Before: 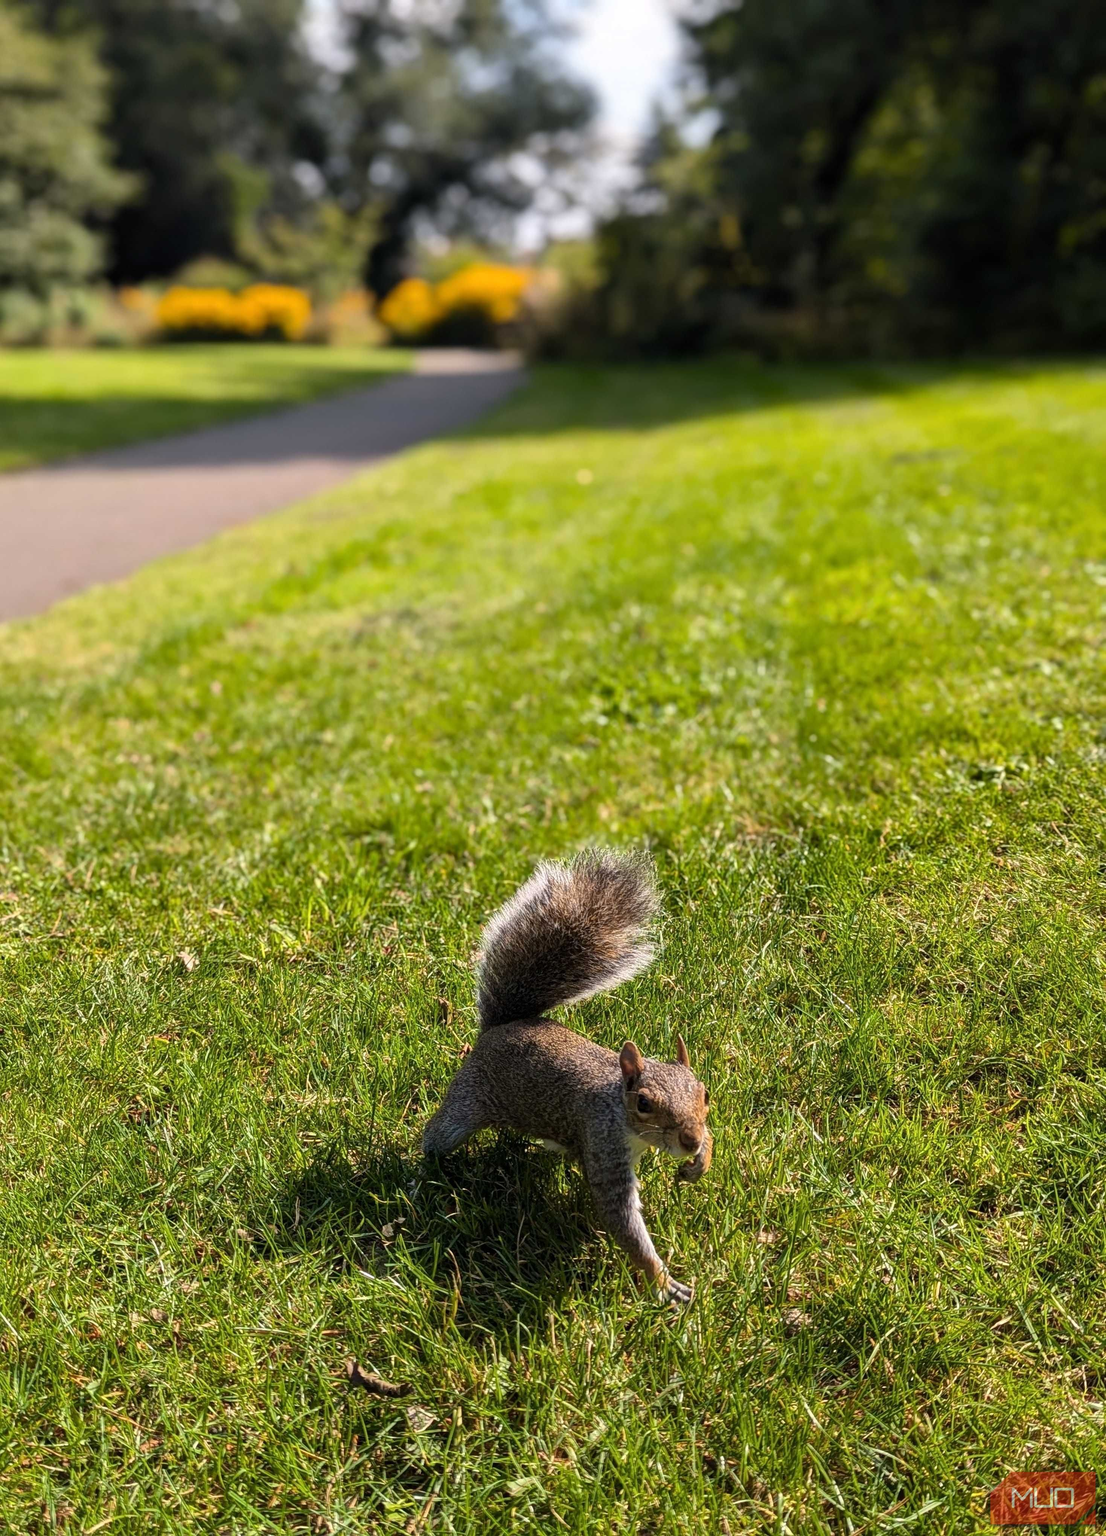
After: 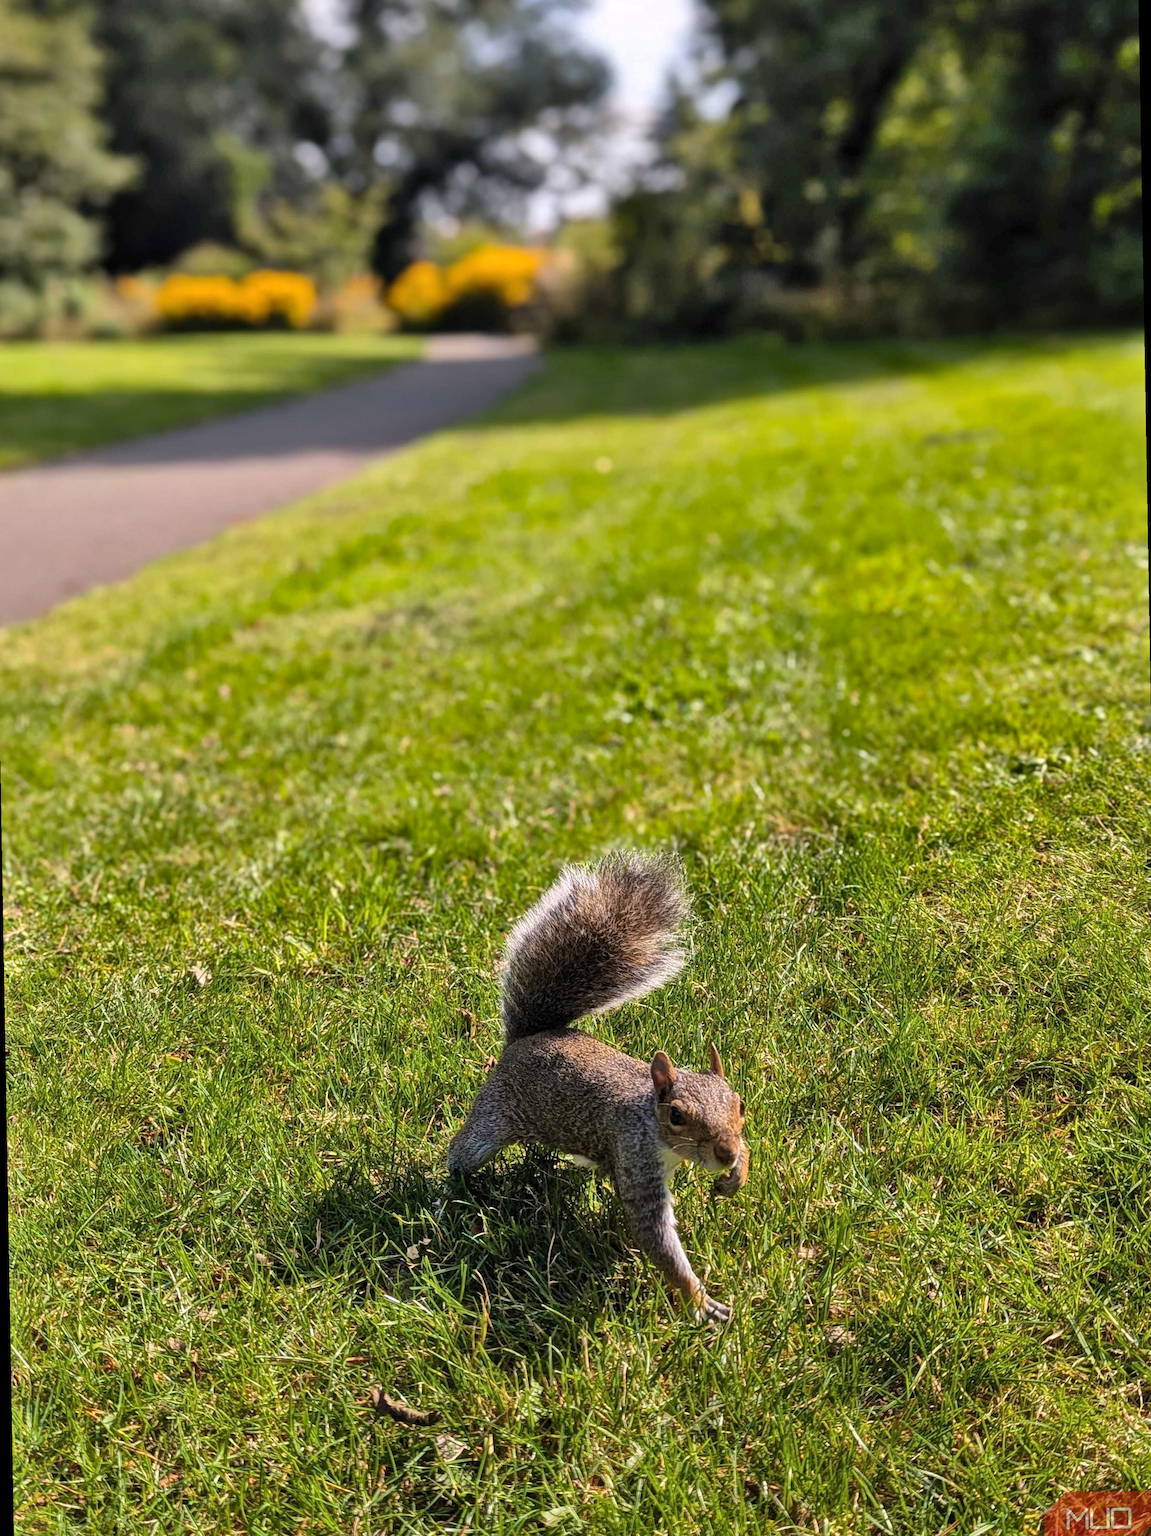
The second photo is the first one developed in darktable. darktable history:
rotate and perspective: rotation -1°, crop left 0.011, crop right 0.989, crop top 0.025, crop bottom 0.975
shadows and highlights: shadows 60, soften with gaussian
white balance: red 1.009, blue 1.027
